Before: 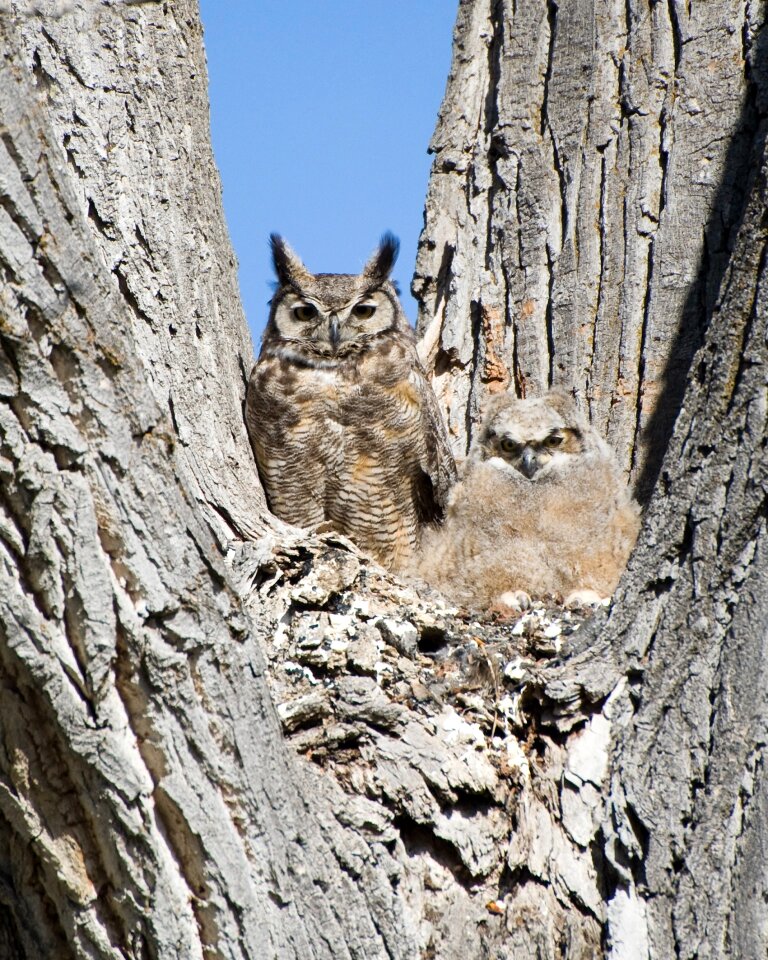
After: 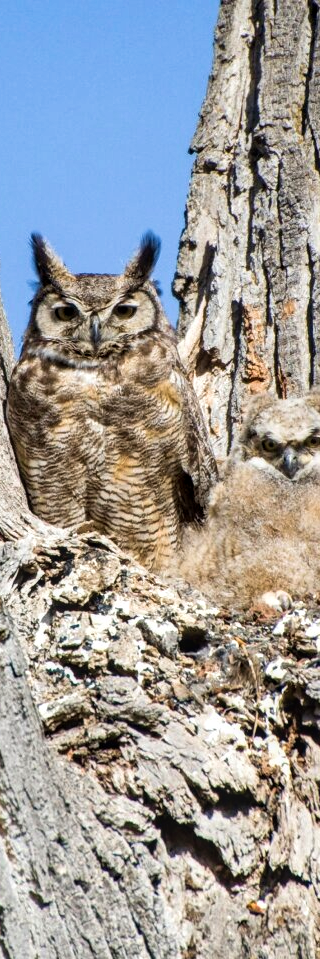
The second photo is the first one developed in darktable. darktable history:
local contrast: on, module defaults
crop: left 31.229%, right 27.105%
velvia: on, module defaults
